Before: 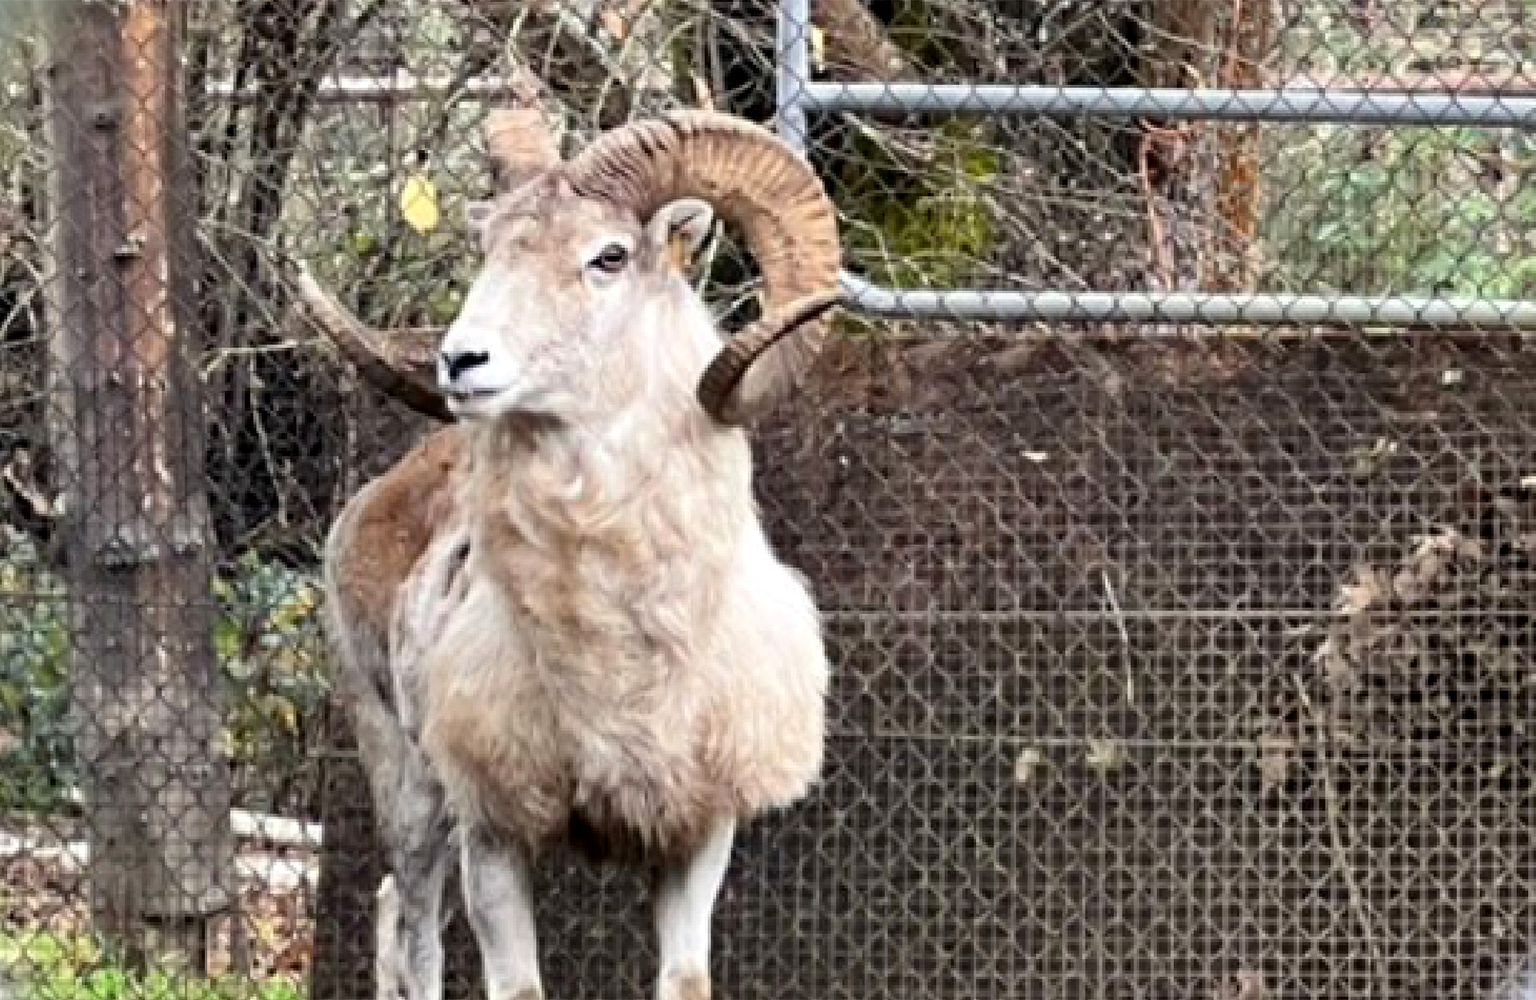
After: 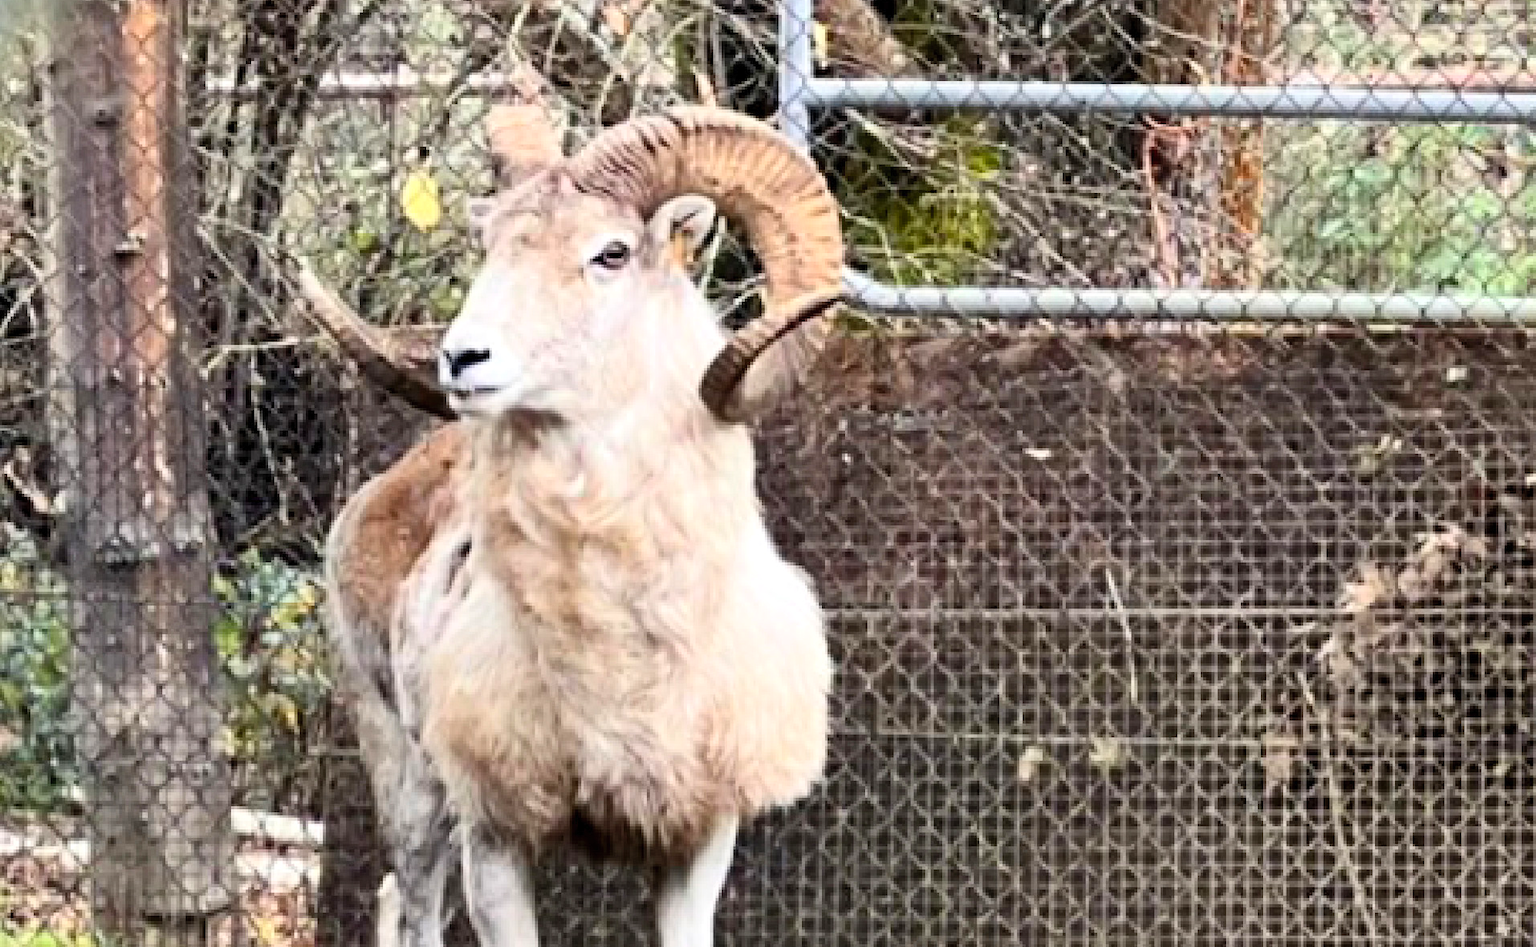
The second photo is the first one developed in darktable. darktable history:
crop: top 0.448%, right 0.264%, bottom 5.045%
contrast brightness saturation: contrast 0.2, brightness 0.16, saturation 0.22
